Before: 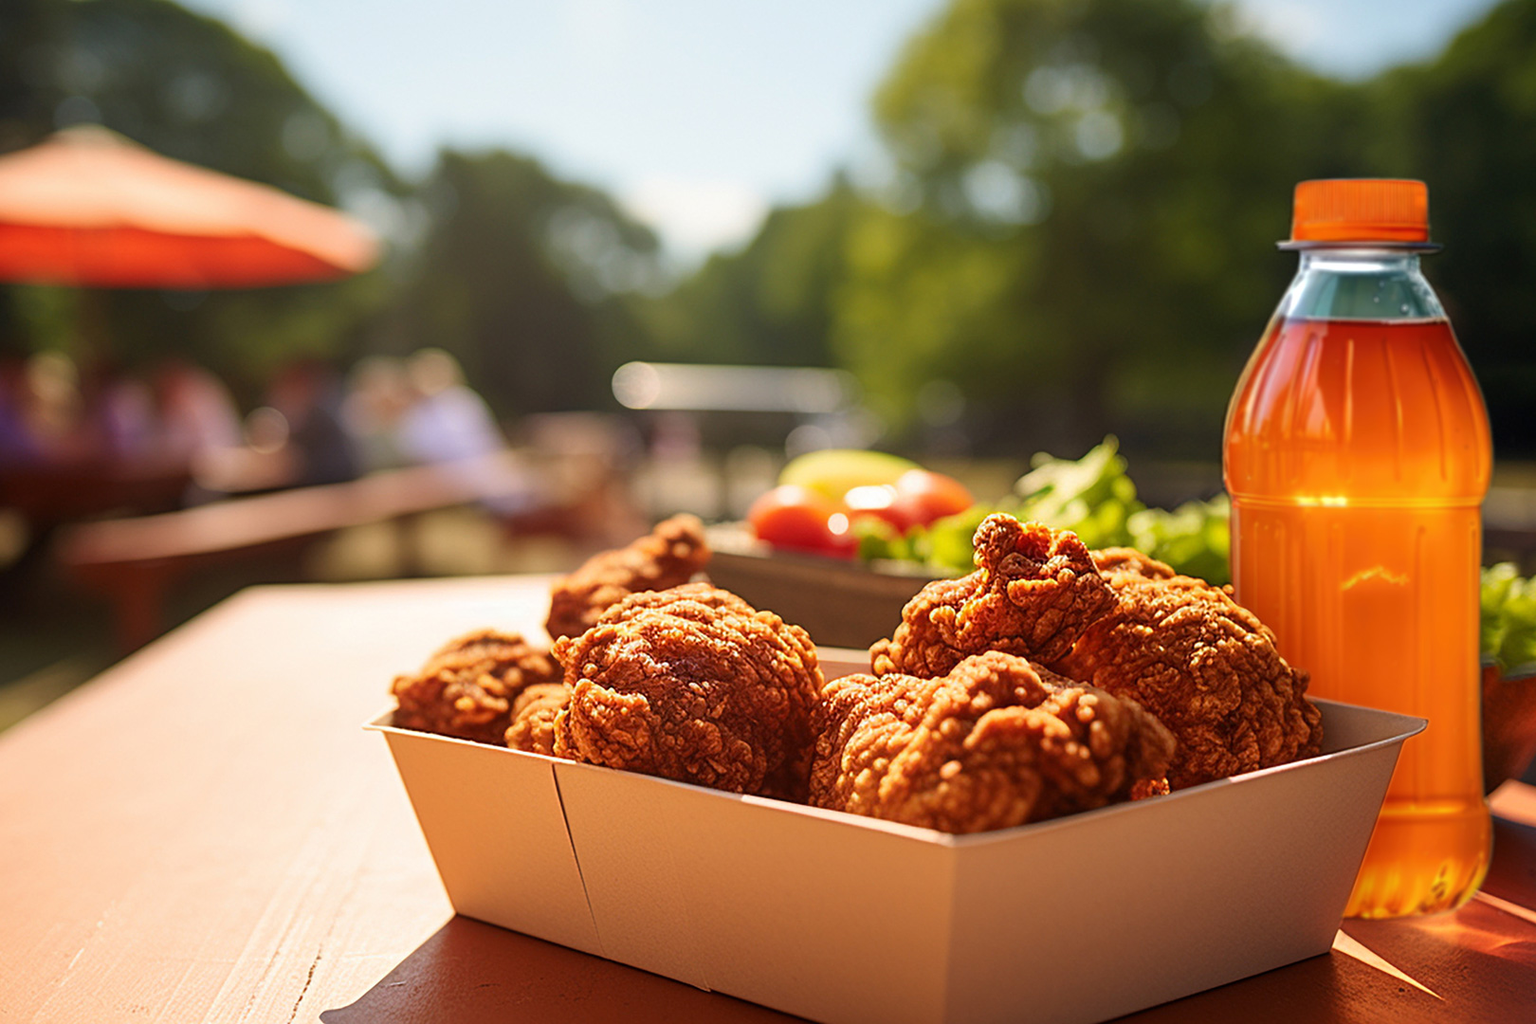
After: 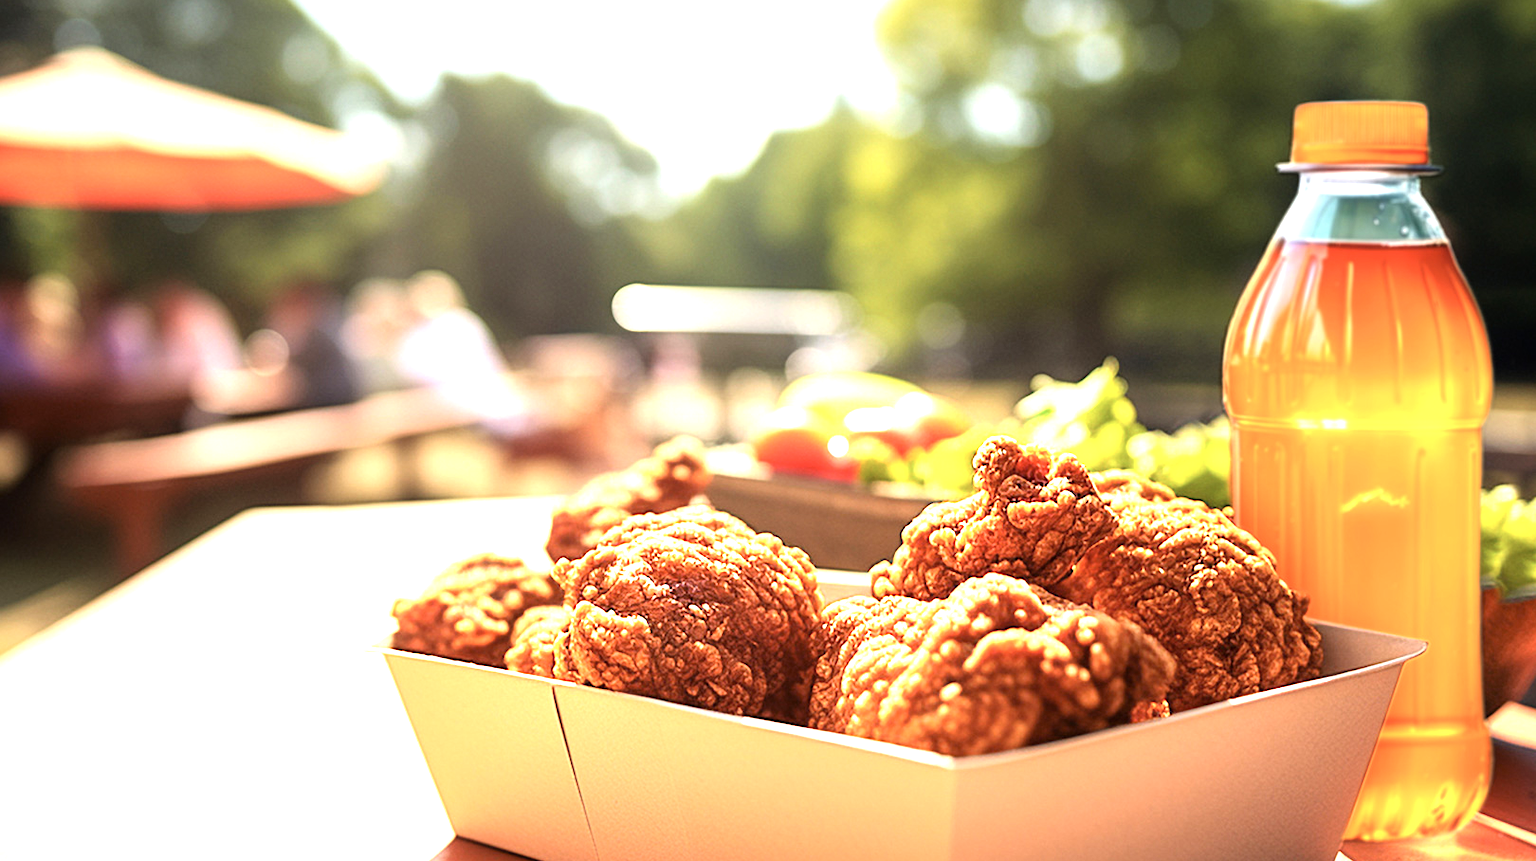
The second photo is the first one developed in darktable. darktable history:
contrast brightness saturation: contrast 0.107, saturation -0.159
crop: top 7.616%, bottom 8.136%
tone equalizer: -8 EV -0.766 EV, -7 EV -0.695 EV, -6 EV -0.629 EV, -5 EV -0.396 EV, -3 EV 0.384 EV, -2 EV 0.6 EV, -1 EV 0.684 EV, +0 EV 0.763 EV
exposure: exposure 0.947 EV, compensate highlight preservation false
